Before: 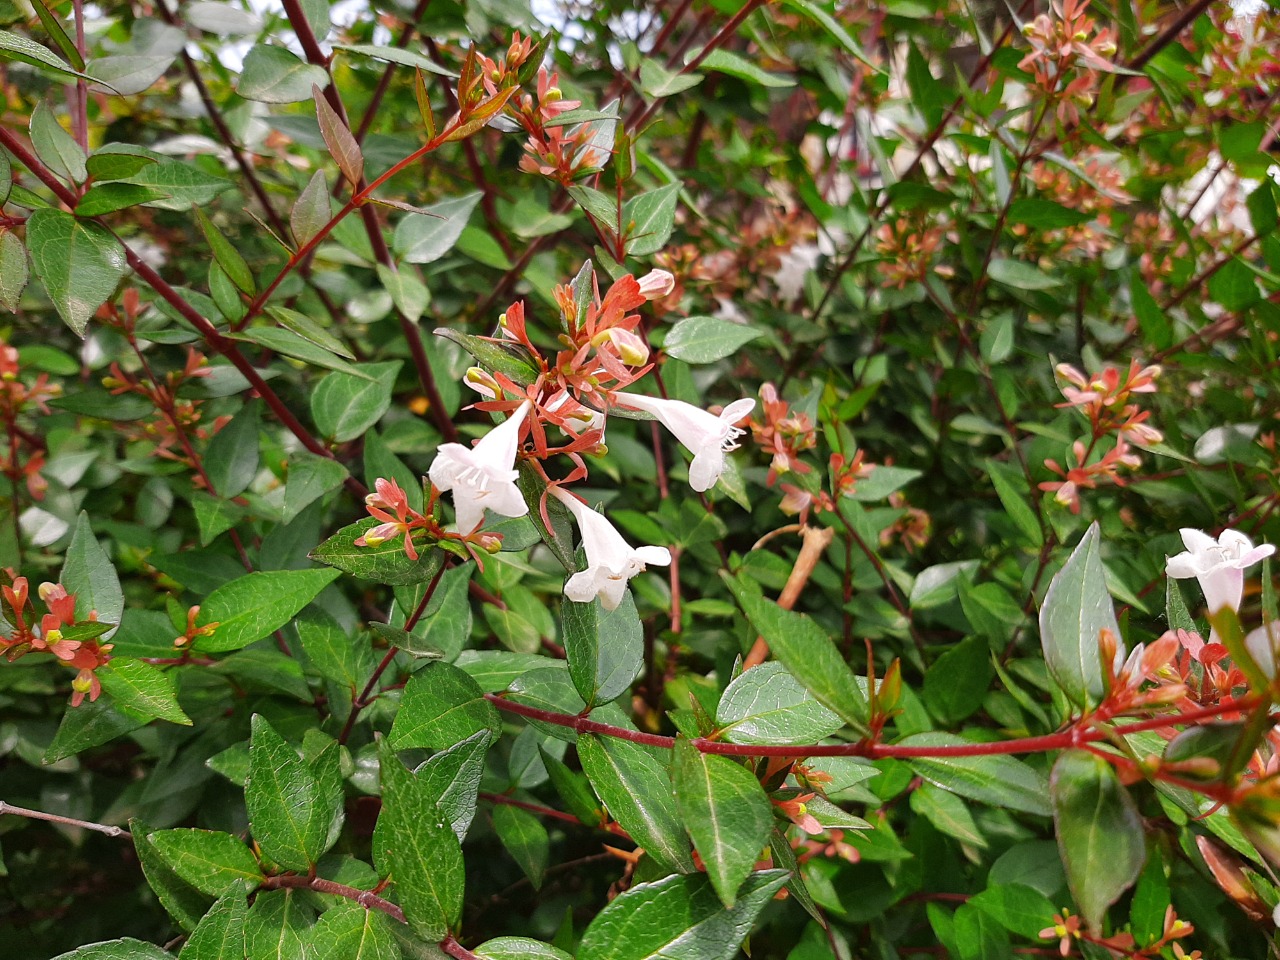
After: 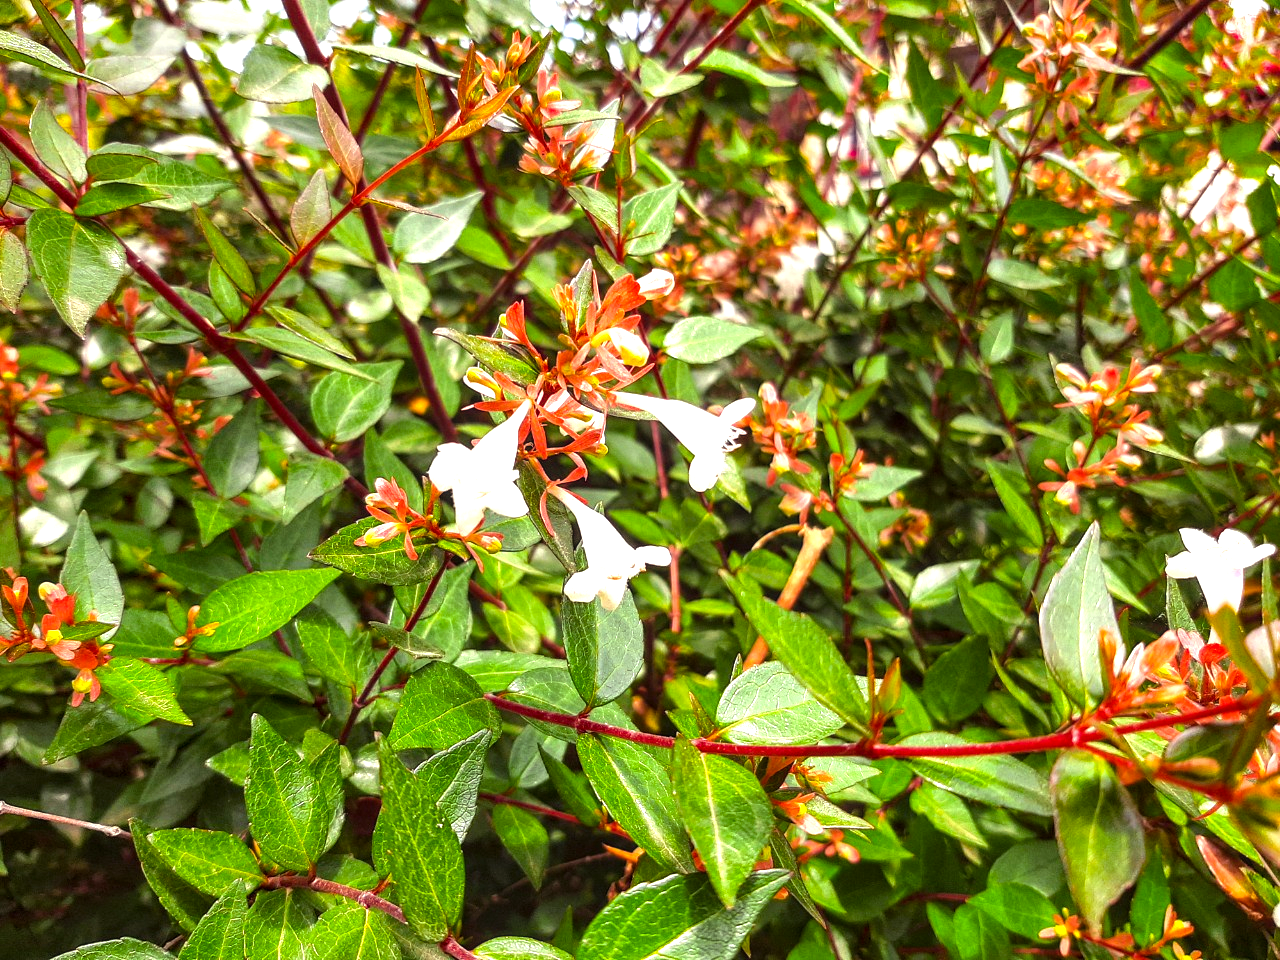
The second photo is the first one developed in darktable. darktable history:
local contrast: on, module defaults
exposure: black level correction 0, exposure 1 EV, compensate highlight preservation false
color balance rgb: power › luminance -7.885%, power › chroma 1.314%, power › hue 330.38°, highlights gain › luminance 5.621%, highlights gain › chroma 2.574%, highlights gain › hue 92.27°, perceptual saturation grading › global saturation 25.271%, global vibrance 9.91%
